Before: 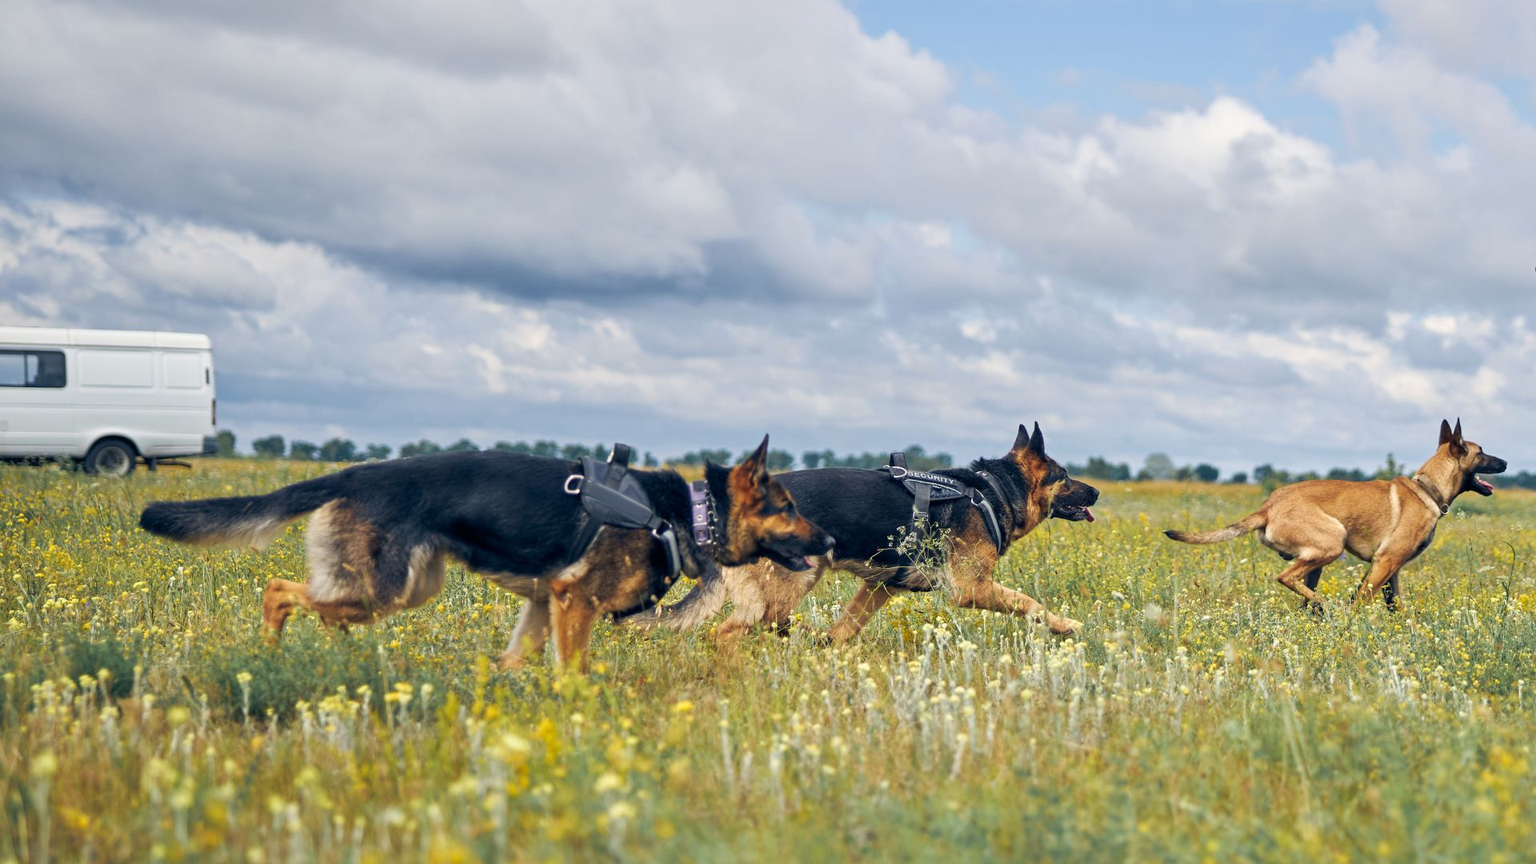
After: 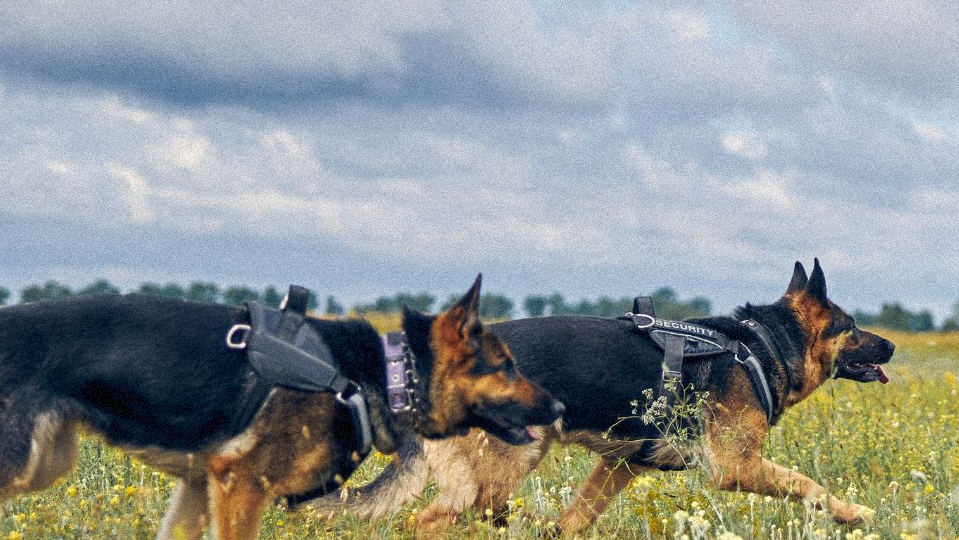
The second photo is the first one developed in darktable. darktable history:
grain: strength 35%, mid-tones bias 0%
crop: left 25%, top 25%, right 25%, bottom 25%
